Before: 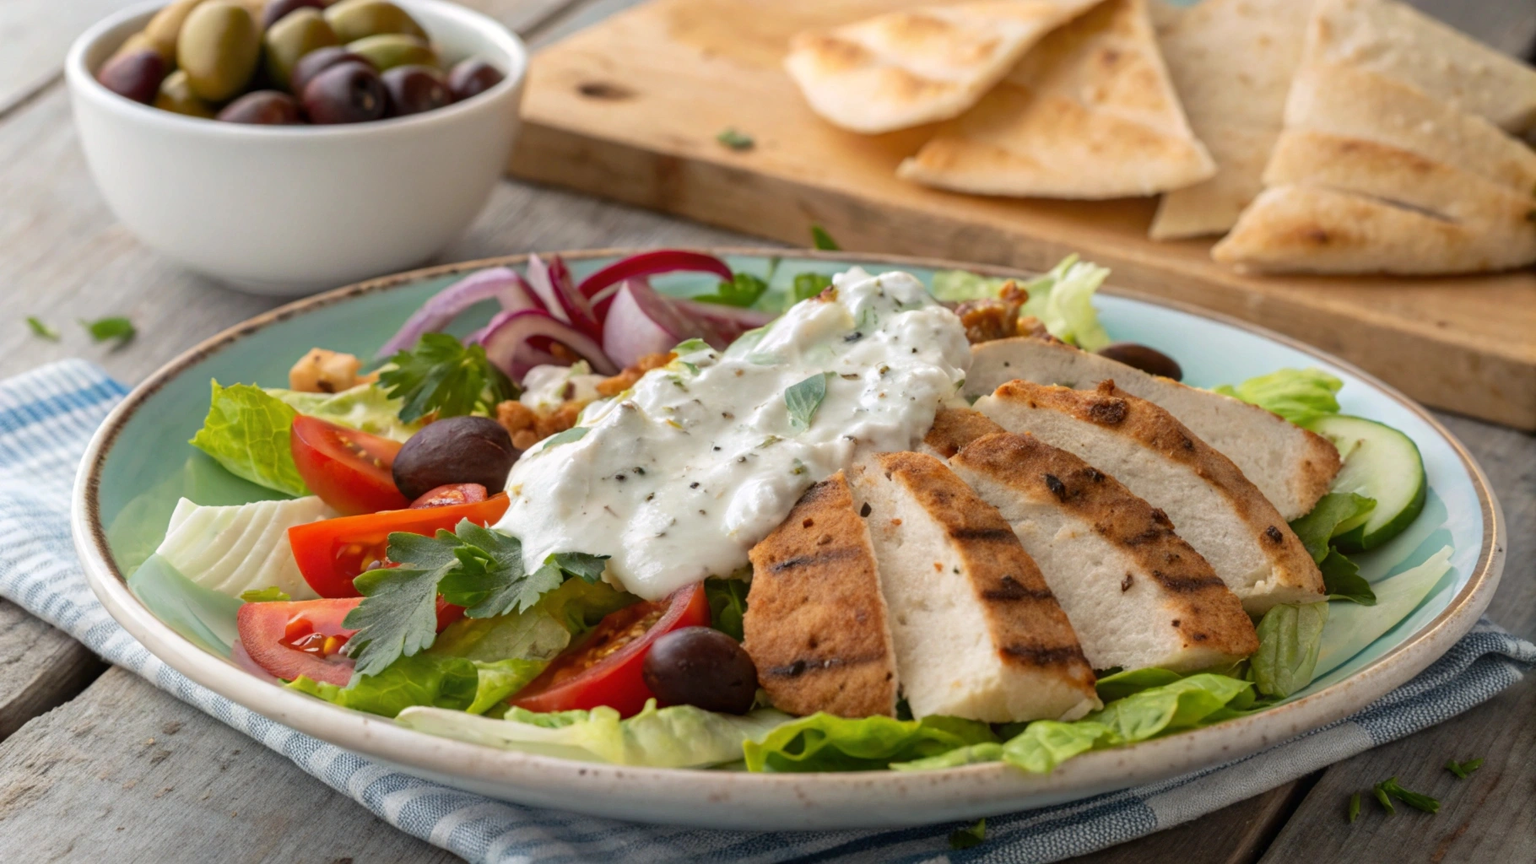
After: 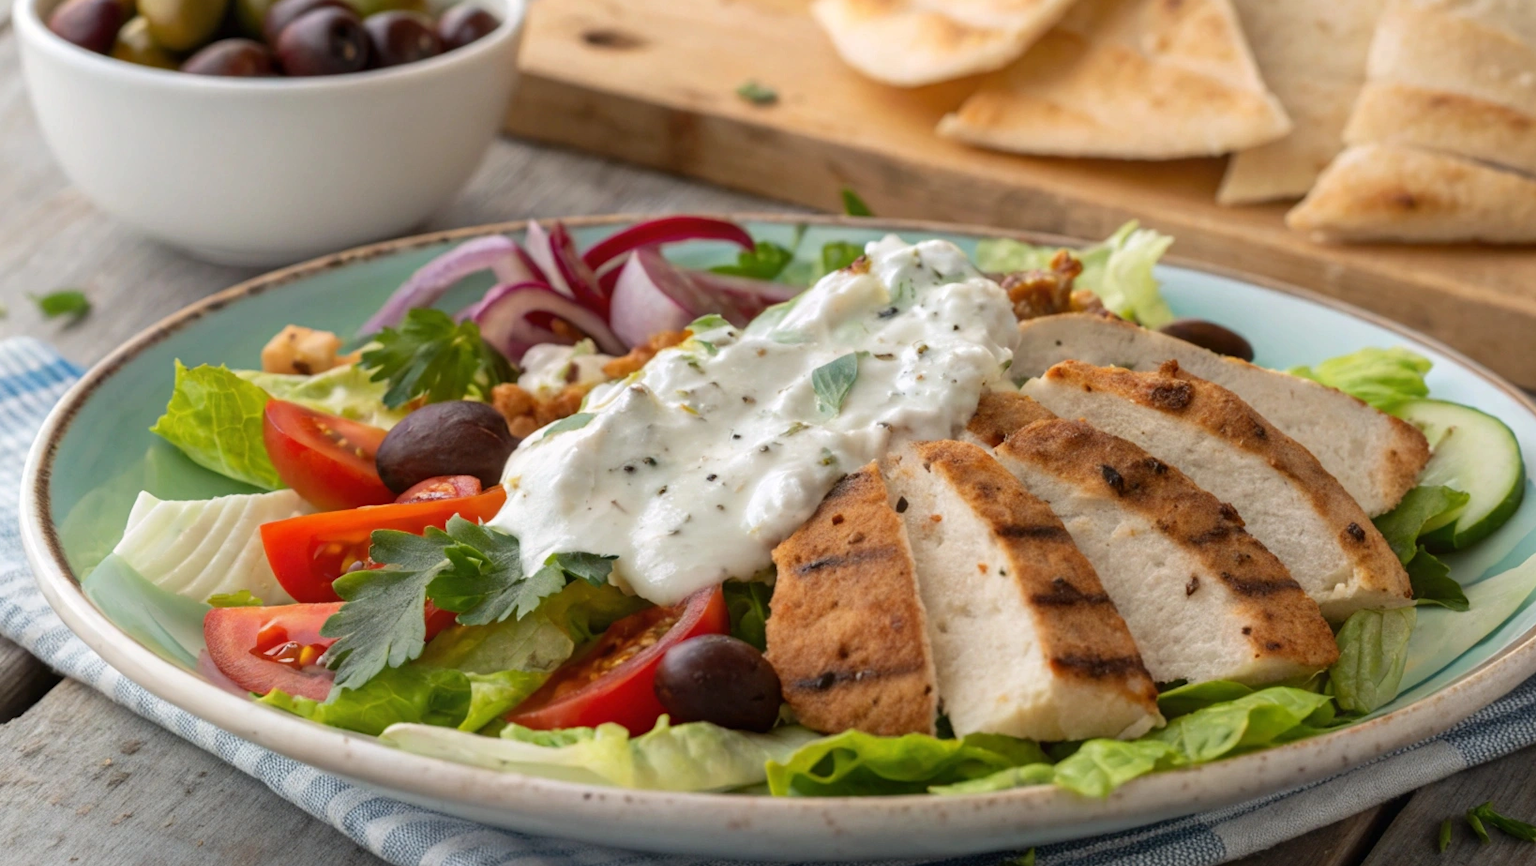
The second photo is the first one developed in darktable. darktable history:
crop: left 3.521%, top 6.491%, right 6.458%, bottom 3.227%
